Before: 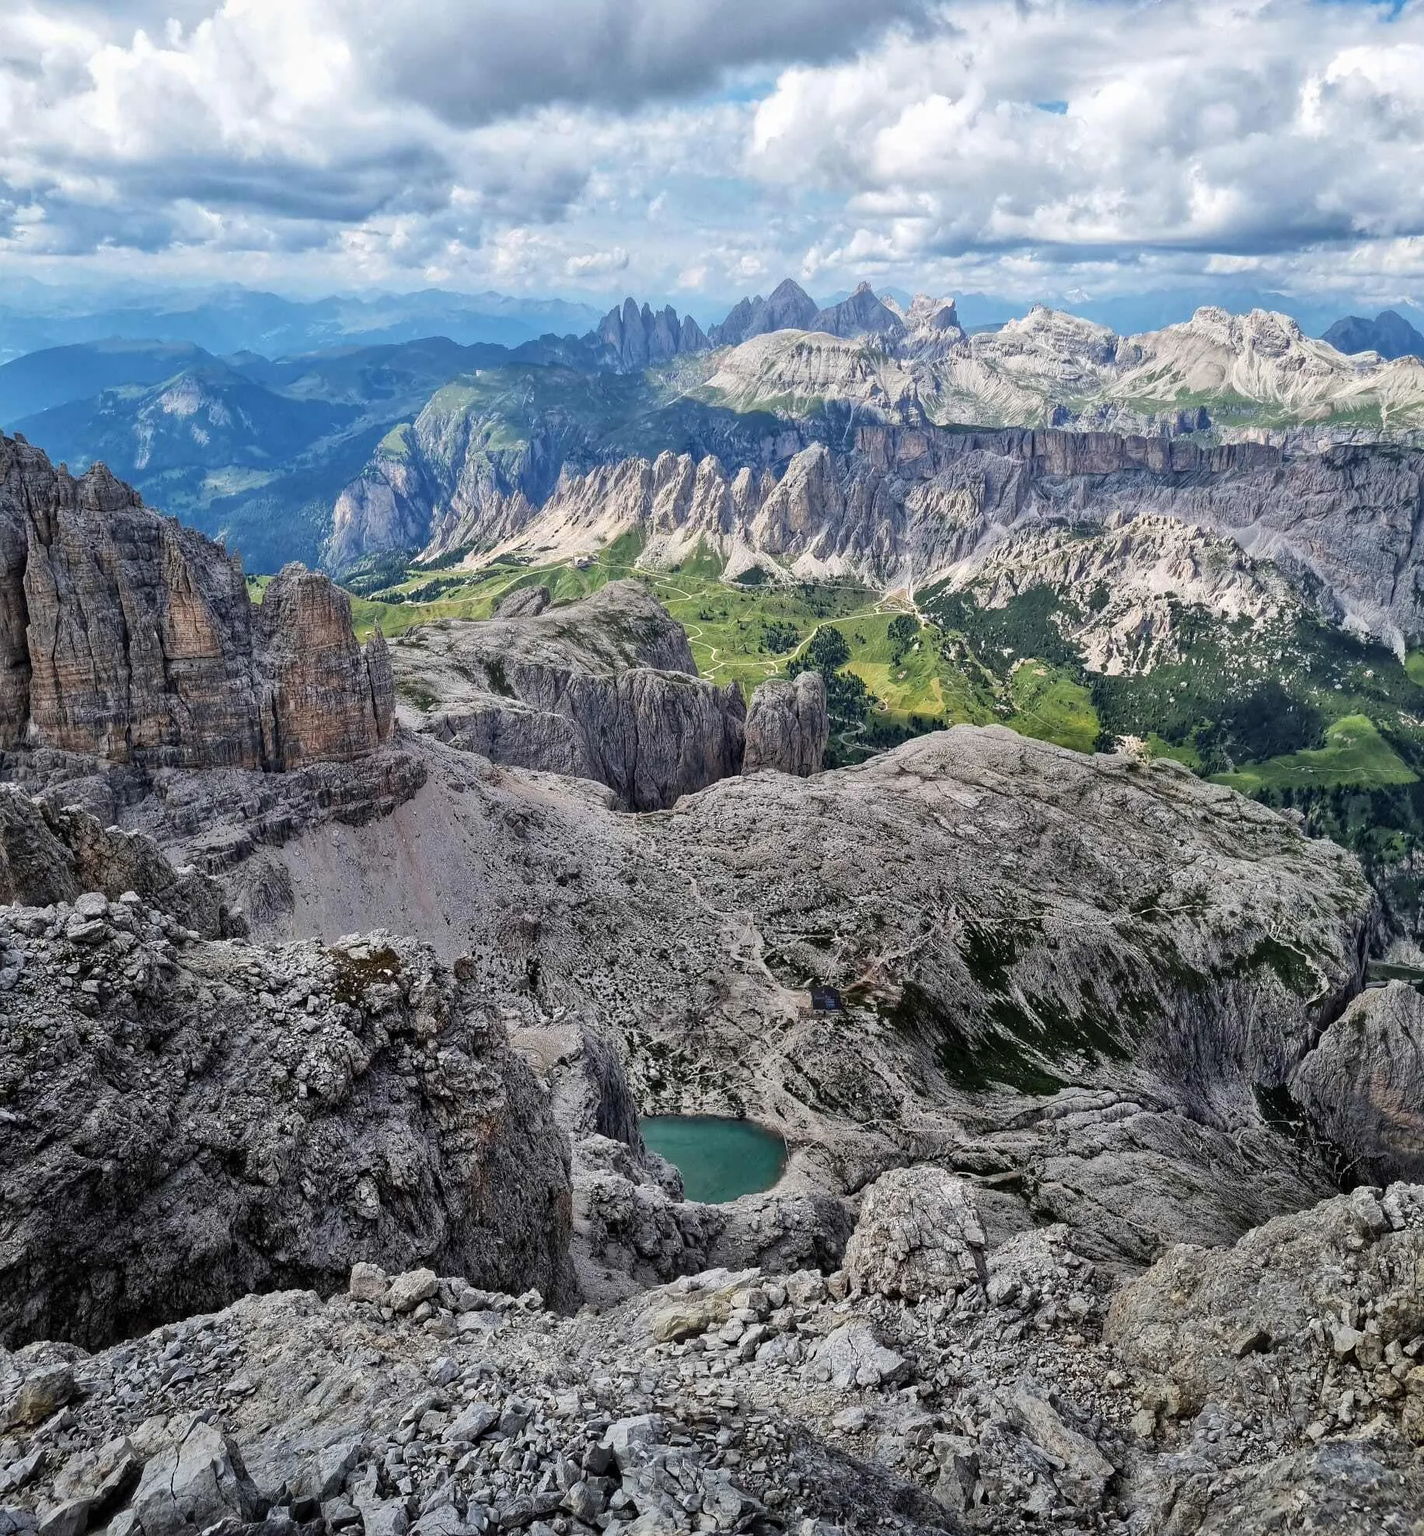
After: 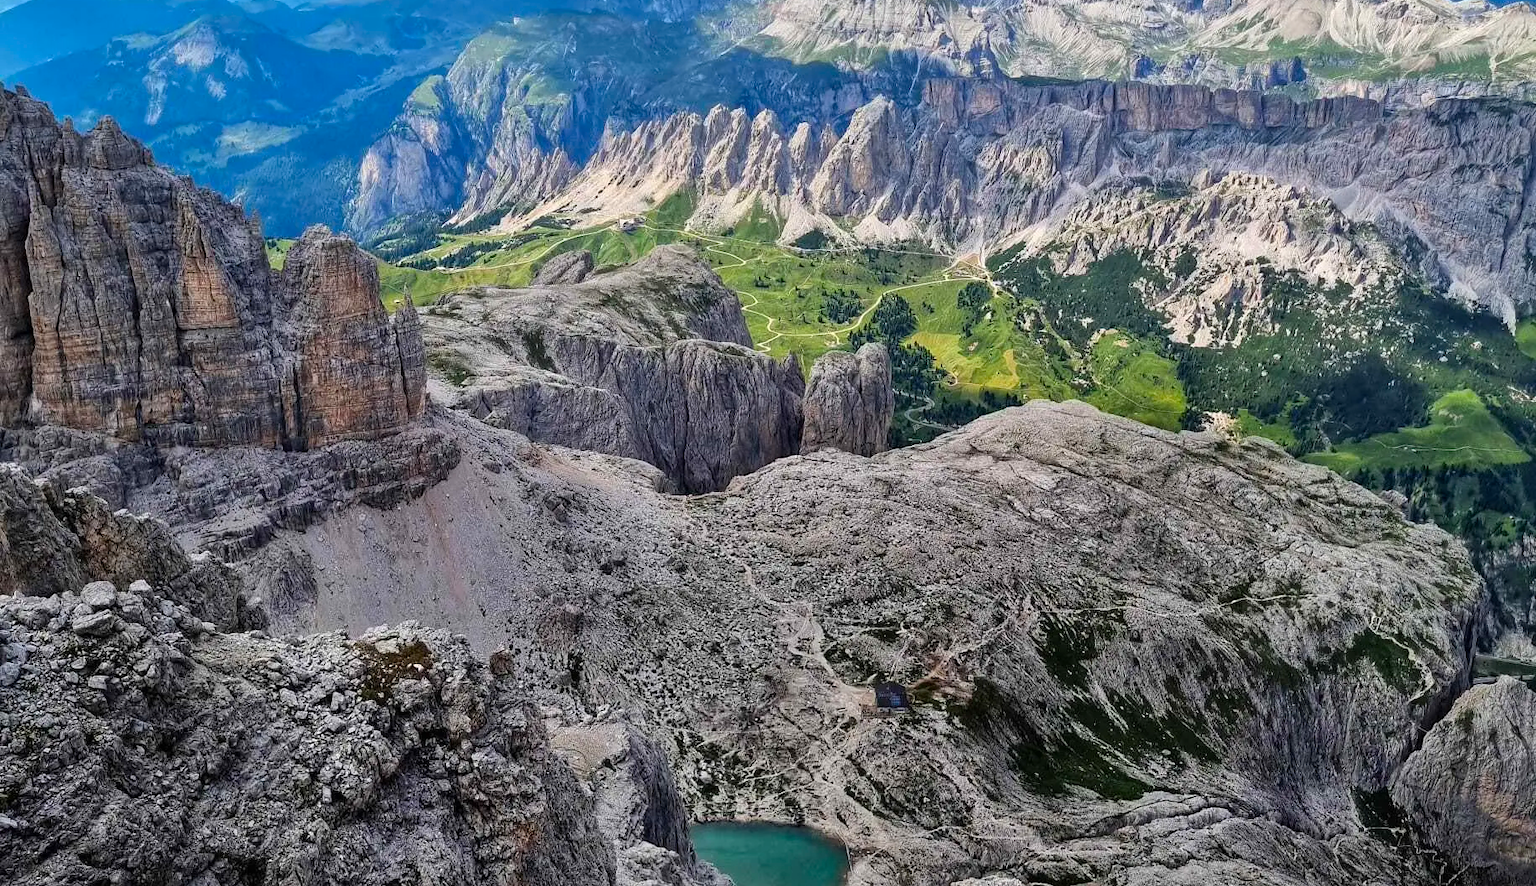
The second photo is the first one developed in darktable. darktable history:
crop and rotate: top 23.043%, bottom 23.437%
color correction: saturation 1.32
